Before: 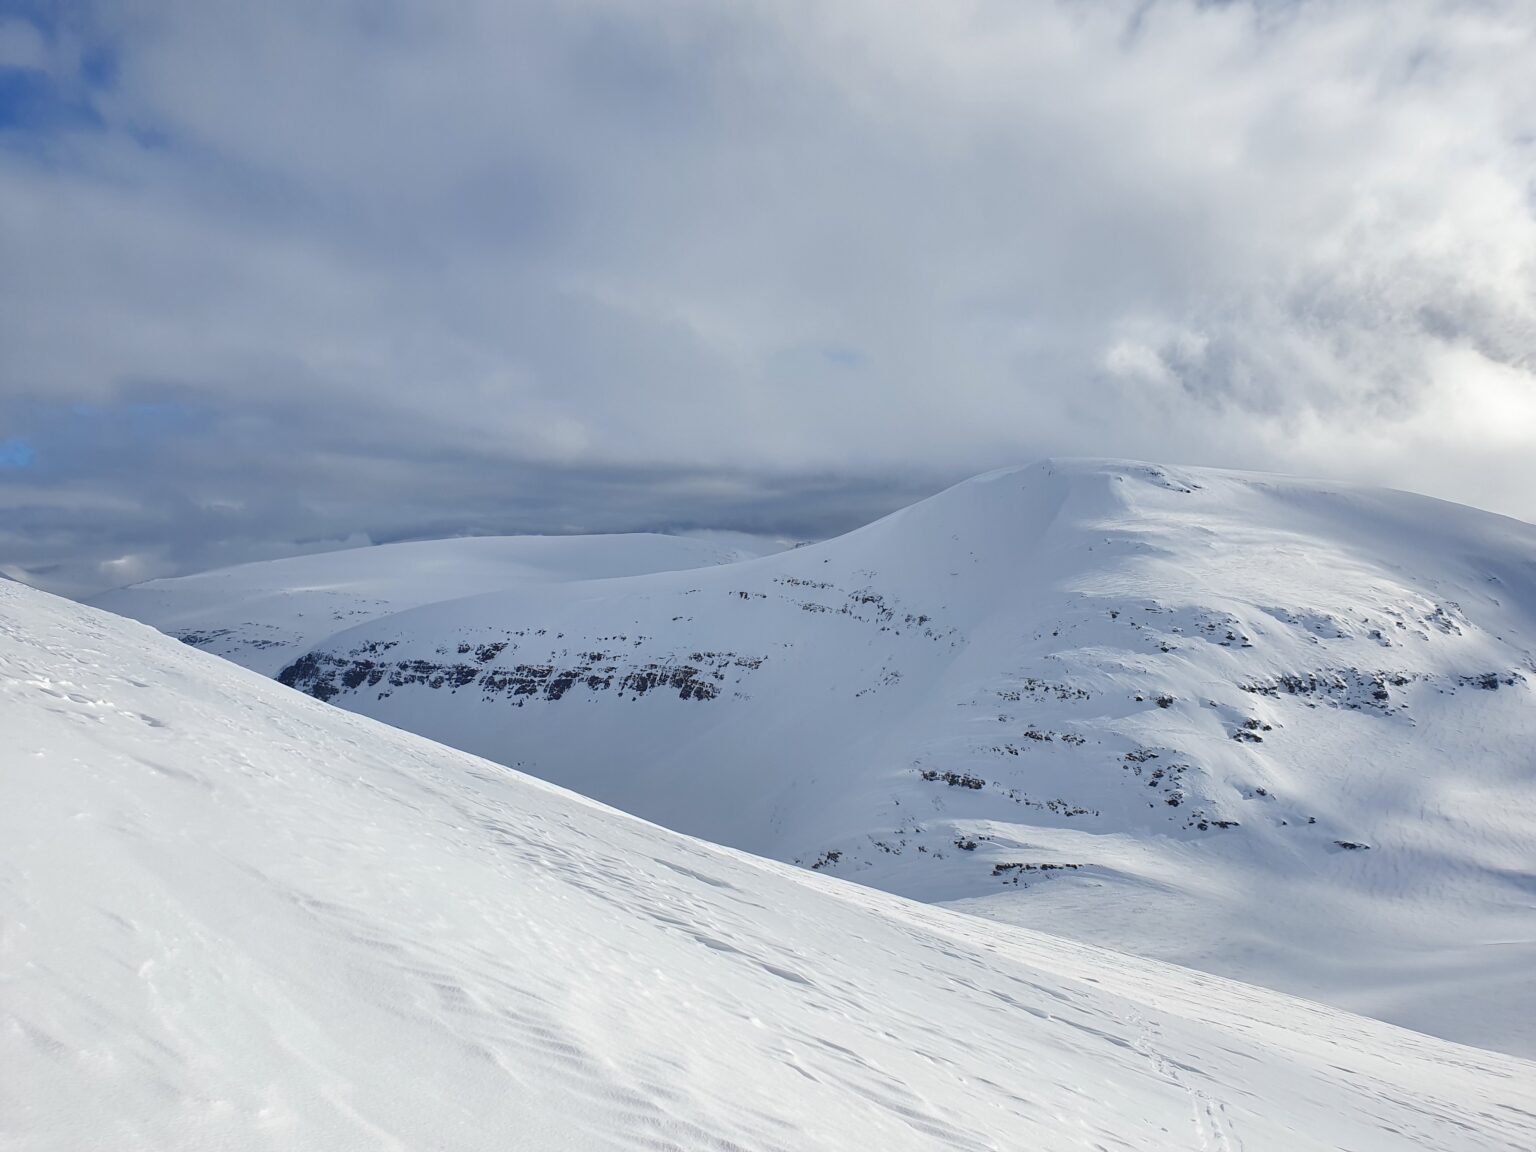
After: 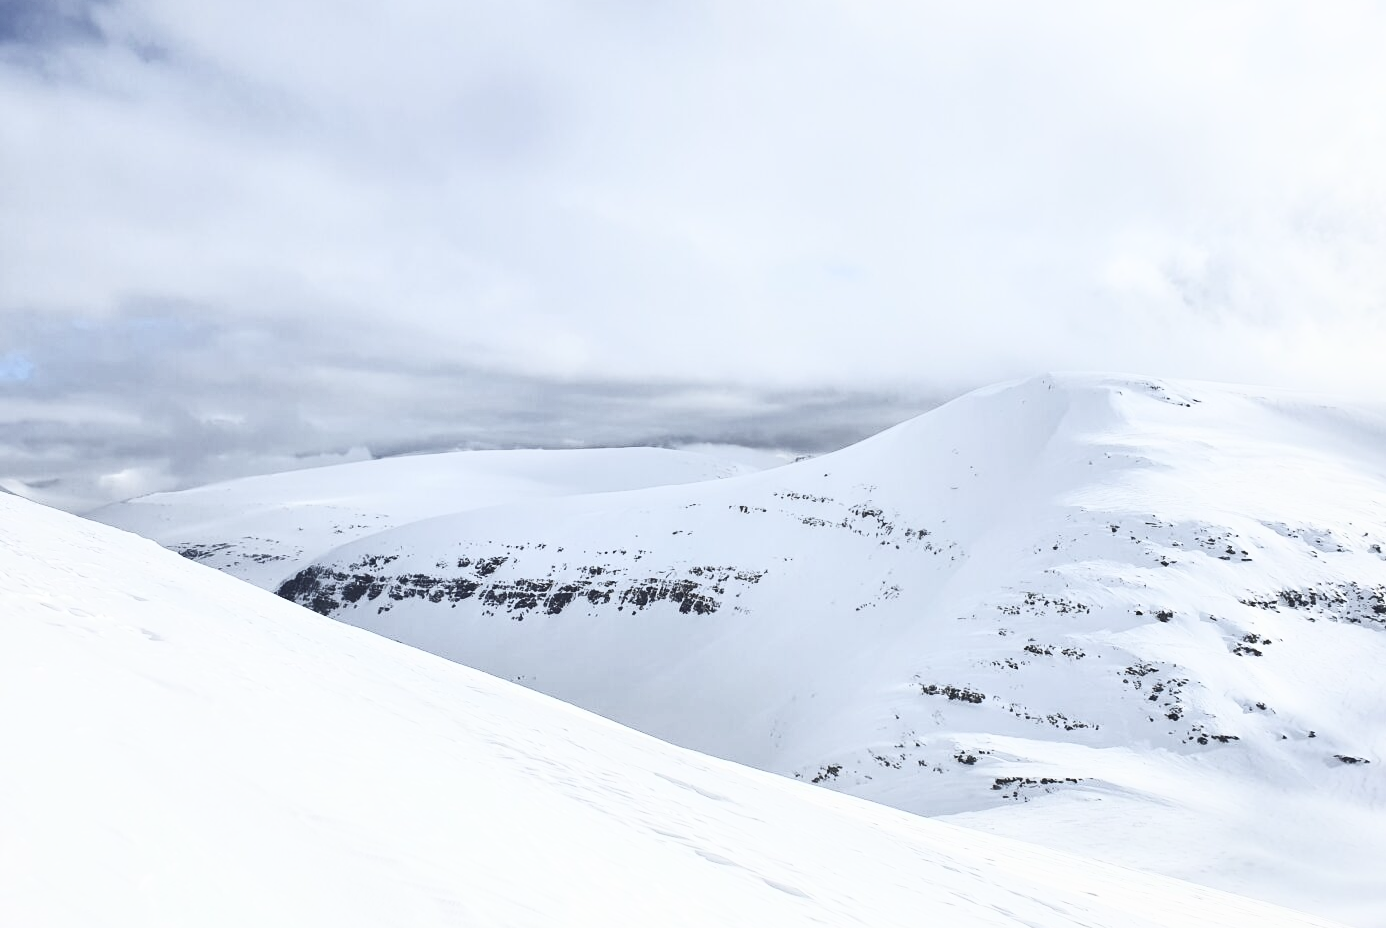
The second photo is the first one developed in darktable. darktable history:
crop: top 7.49%, right 9.717%, bottom 11.943%
contrast brightness saturation: contrast 0.57, brightness 0.57, saturation -0.34
